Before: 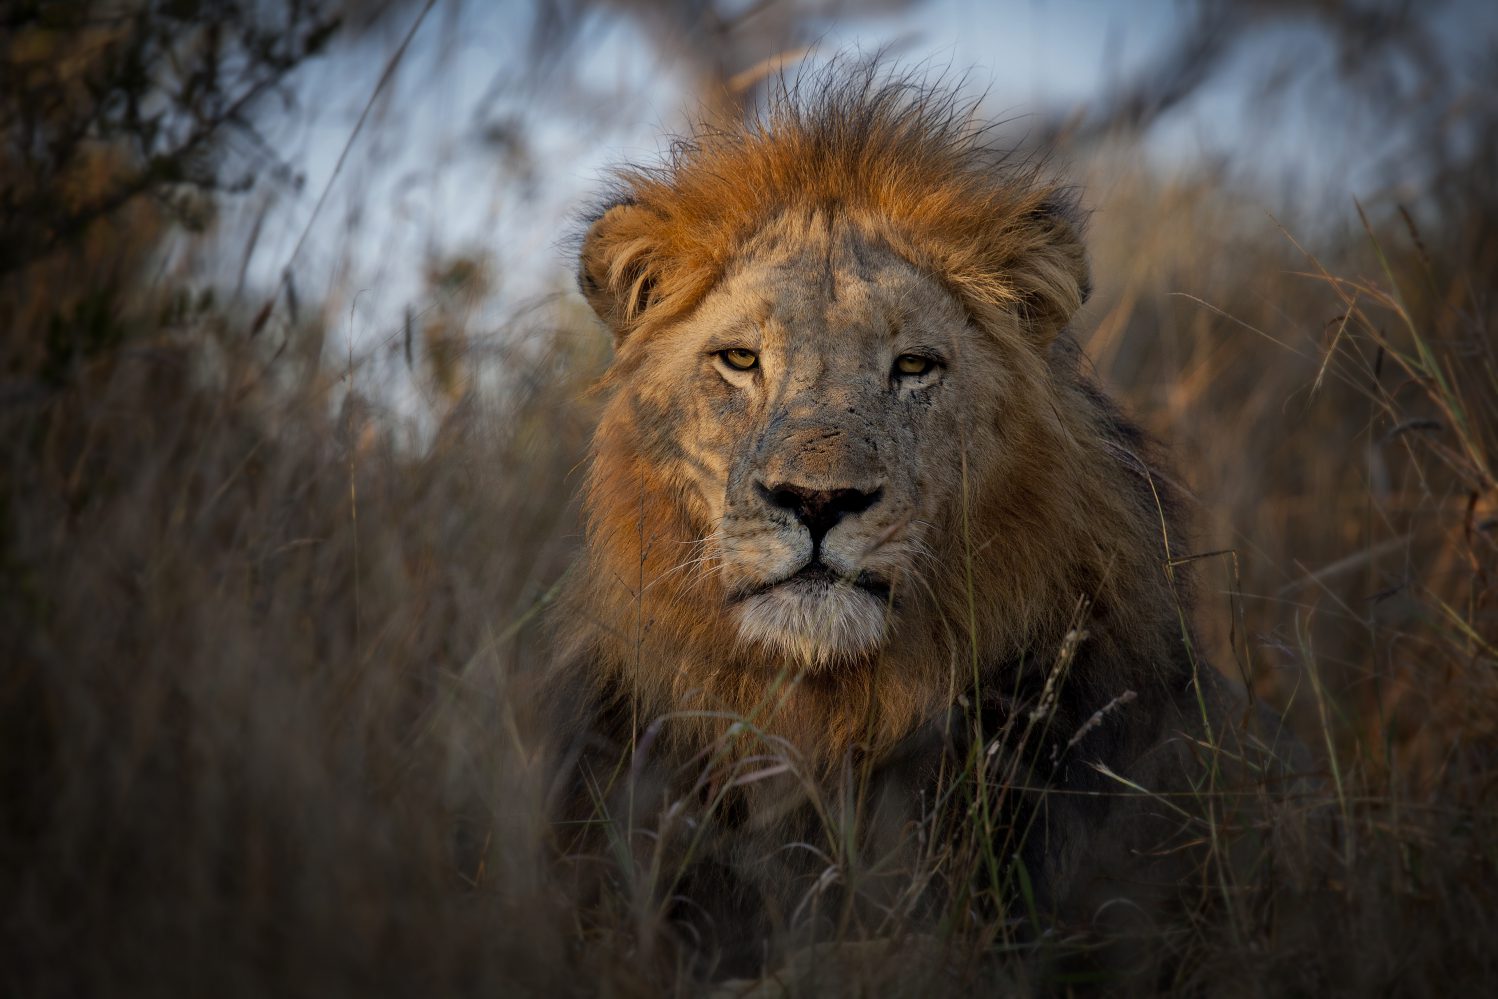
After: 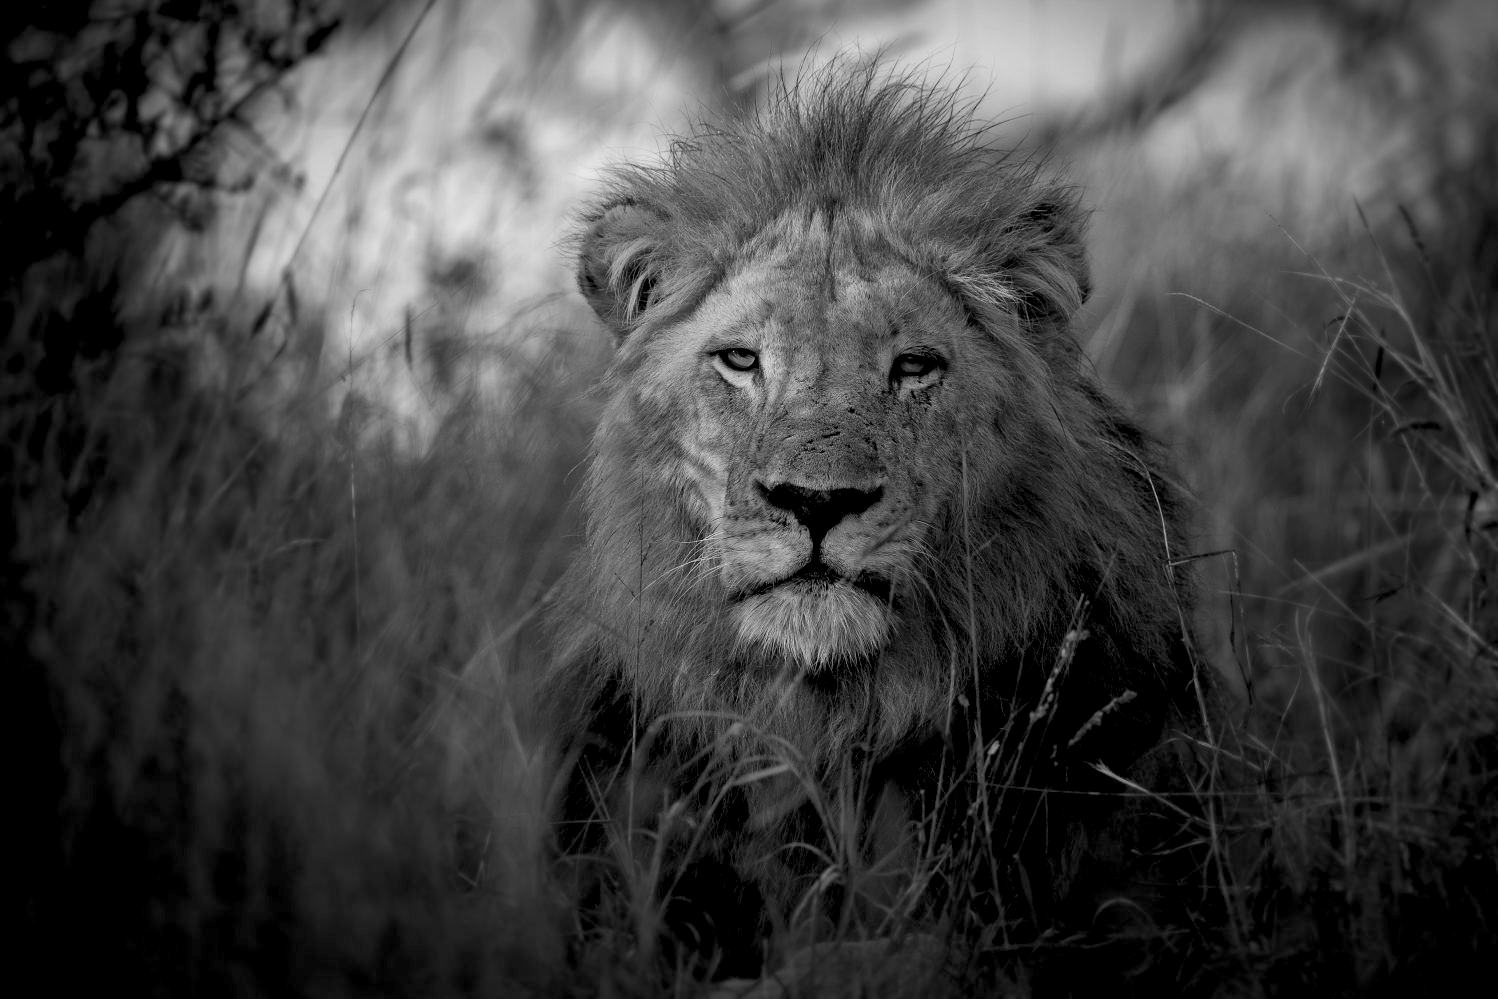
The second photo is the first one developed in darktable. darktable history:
monochrome: on, module defaults
white balance: red 1.004, blue 1.024
rgb levels: levels [[0.01, 0.419, 0.839], [0, 0.5, 1], [0, 0.5, 1]]
